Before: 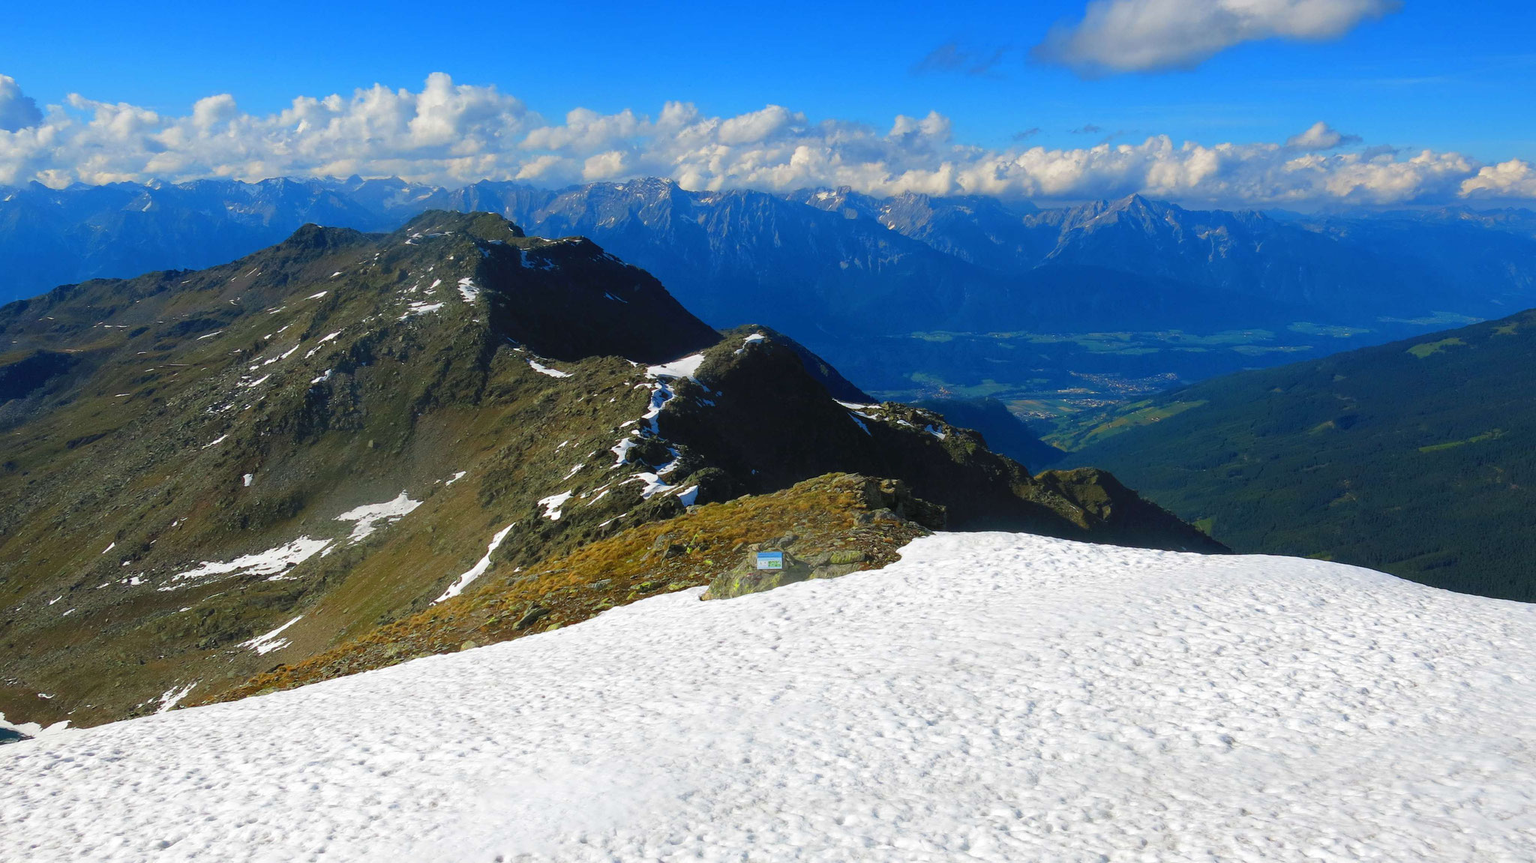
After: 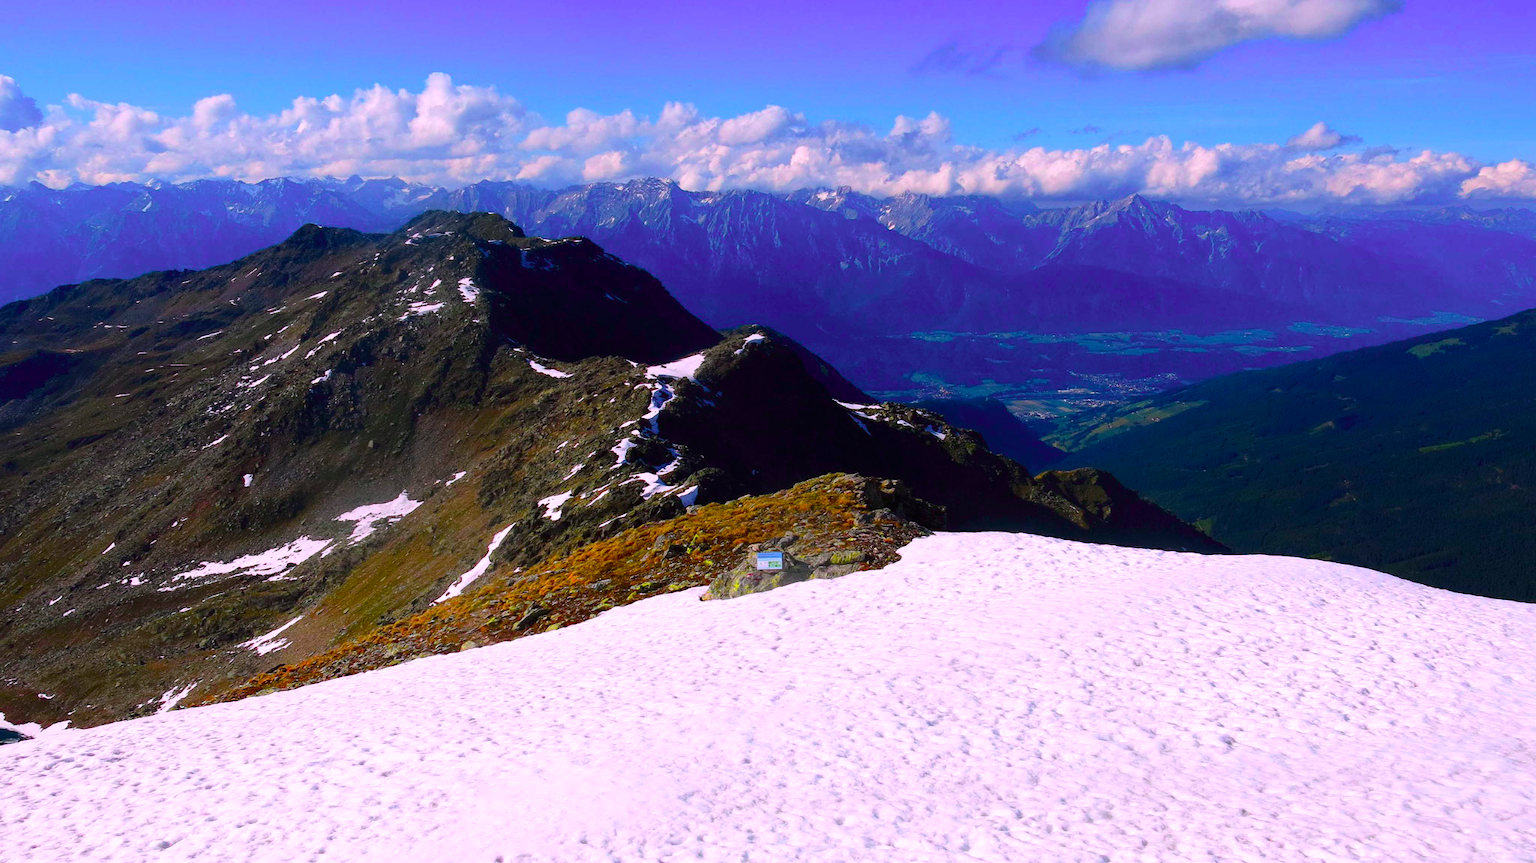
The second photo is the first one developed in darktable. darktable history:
white balance: red 1.042, blue 1.17
tone curve: curves: ch0 [(0, 0) (0.106, 0.026) (0.275, 0.155) (0.392, 0.314) (0.513, 0.481) (0.657, 0.667) (1, 1)]; ch1 [(0, 0) (0.5, 0.511) (0.536, 0.579) (0.587, 0.69) (1, 1)]; ch2 [(0, 0) (0.5, 0.5) (0.55, 0.552) (0.625, 0.699) (1, 1)], color space Lab, independent channels, preserve colors none
